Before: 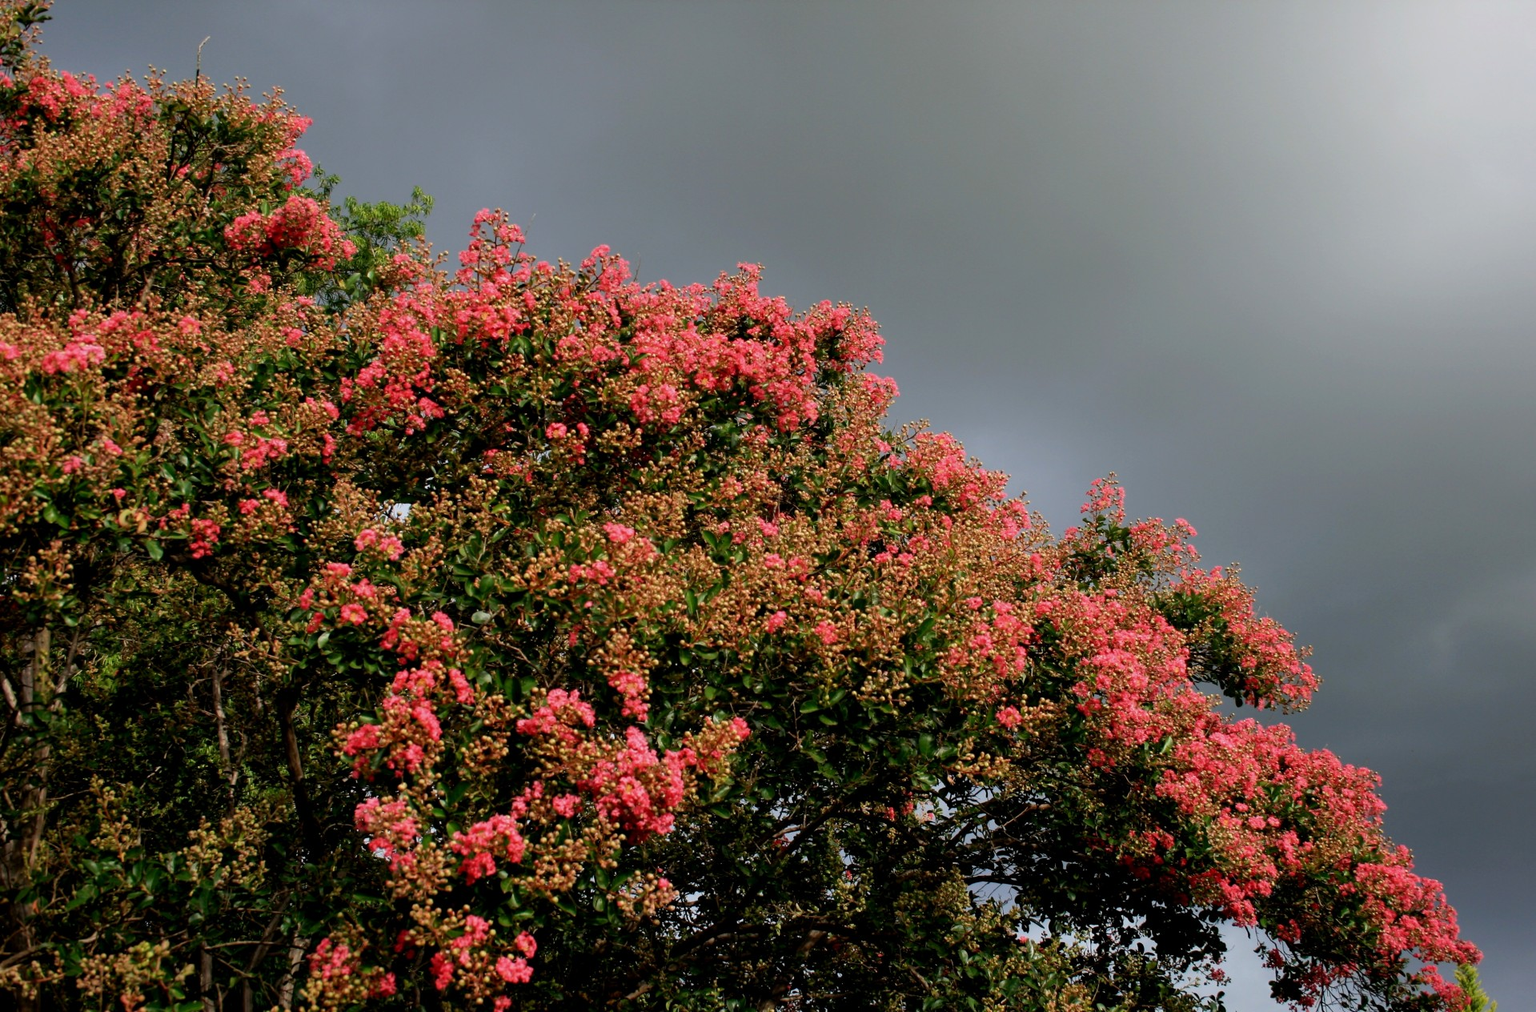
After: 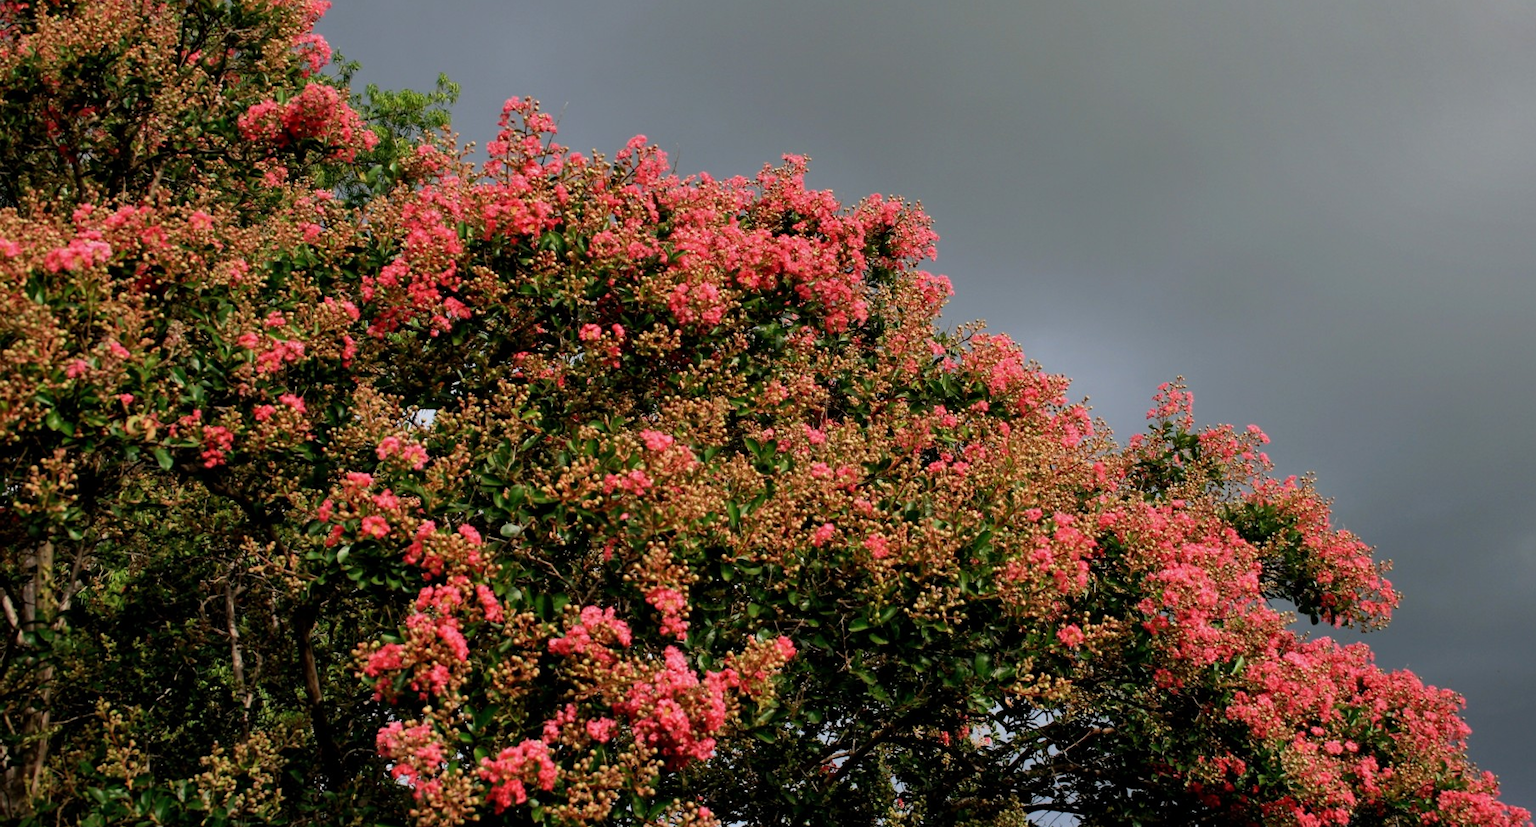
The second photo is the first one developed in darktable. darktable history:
crop and rotate: angle 0.03°, top 11.643%, right 5.651%, bottom 11.189%
shadows and highlights: shadows 20.91, highlights -82.73, soften with gaussian
